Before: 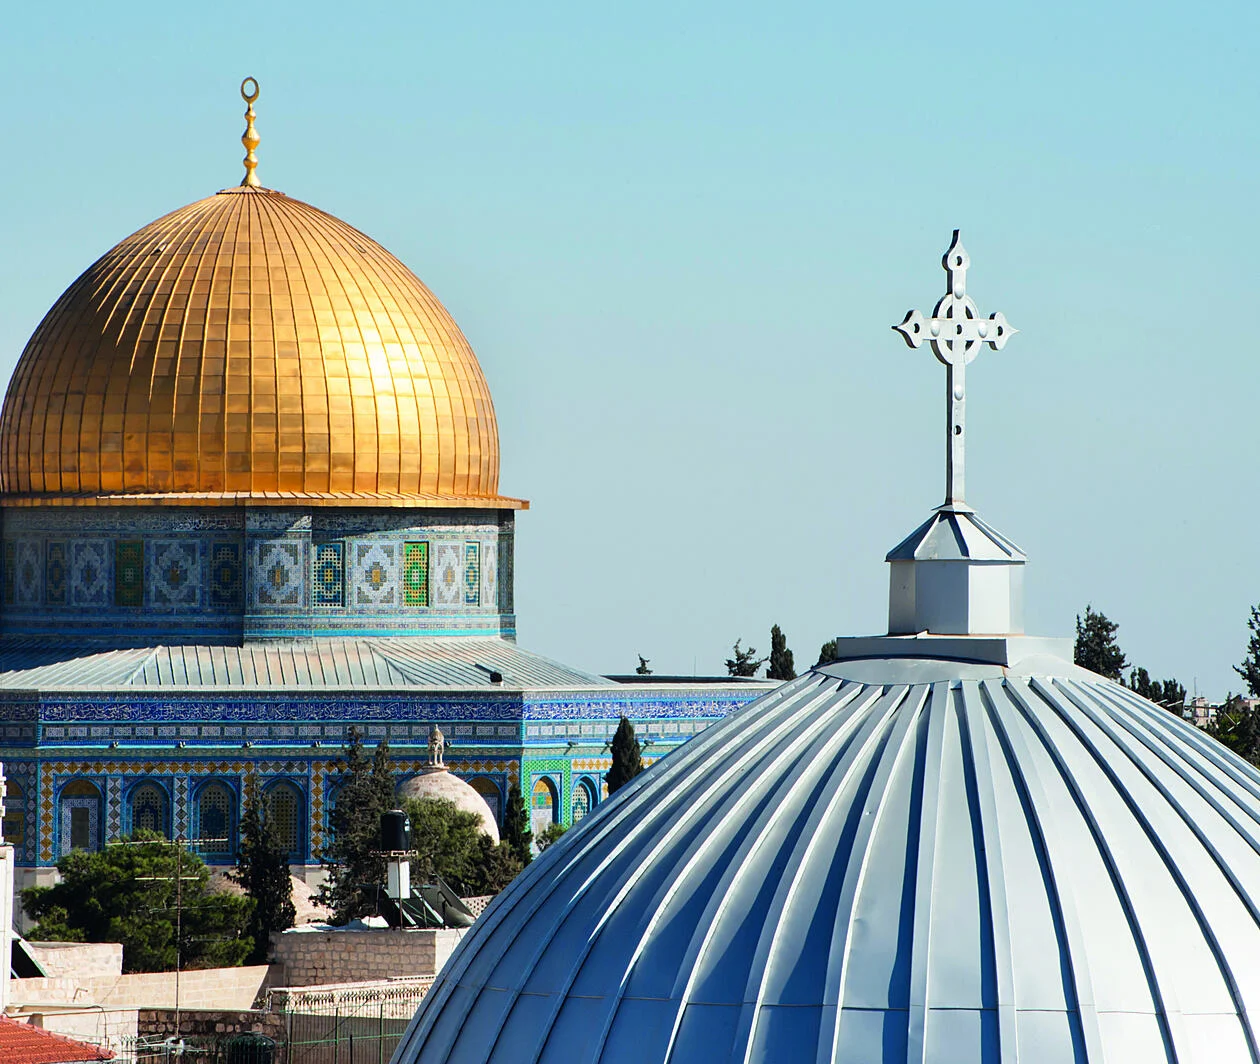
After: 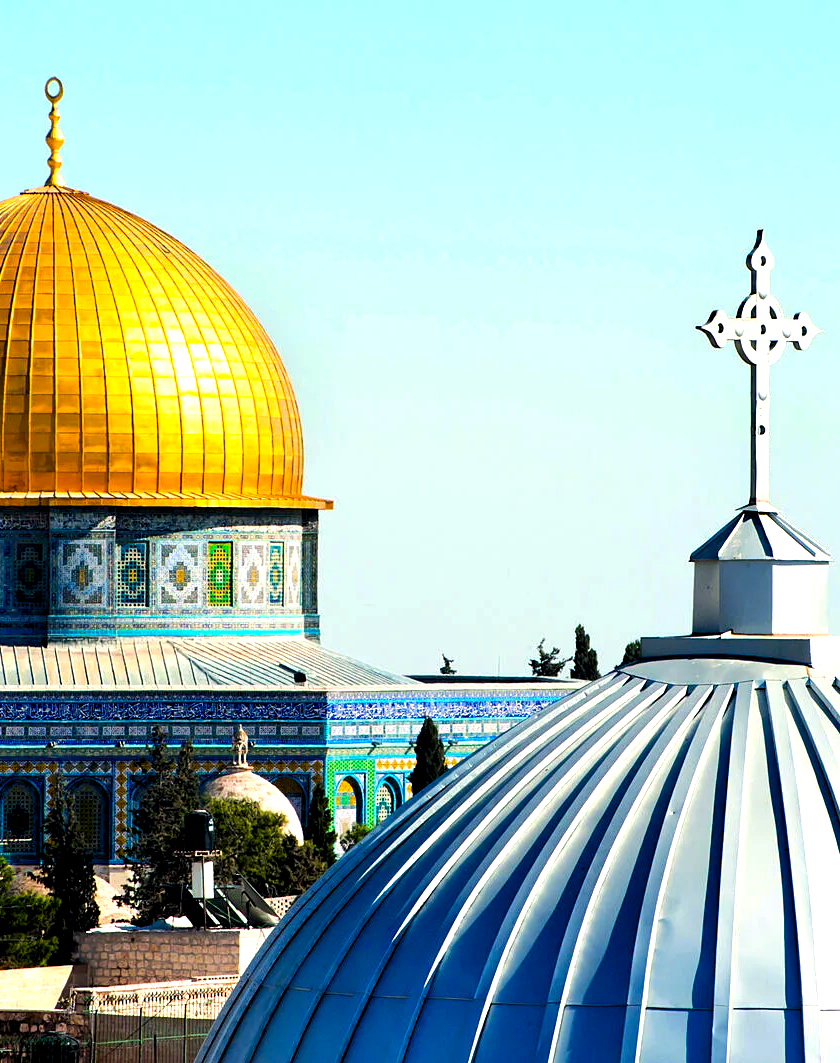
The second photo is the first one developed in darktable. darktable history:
crop and rotate: left 15.579%, right 17.716%
color balance rgb: shadows lift › hue 87.26°, highlights gain › chroma 3.065%, highlights gain › hue 54.7°, global offset › luminance -0.9%, linear chroma grading › global chroma 8.715%, perceptual saturation grading › global saturation 24.908%, perceptual brilliance grading › highlights 20.646%, perceptual brilliance grading › mid-tones 20.488%, perceptual brilliance grading › shadows -19.853%, global vibrance 20%
